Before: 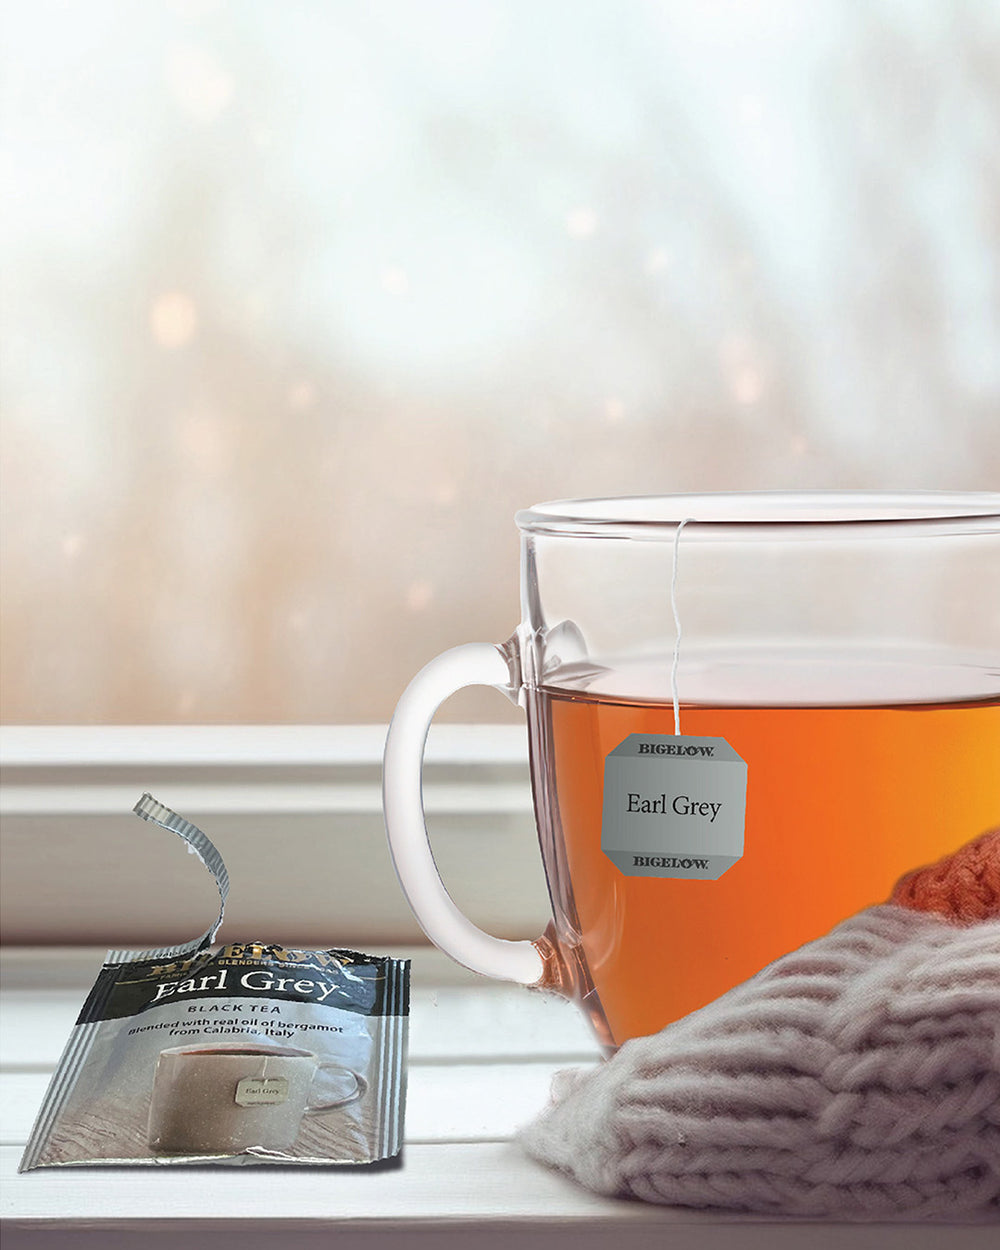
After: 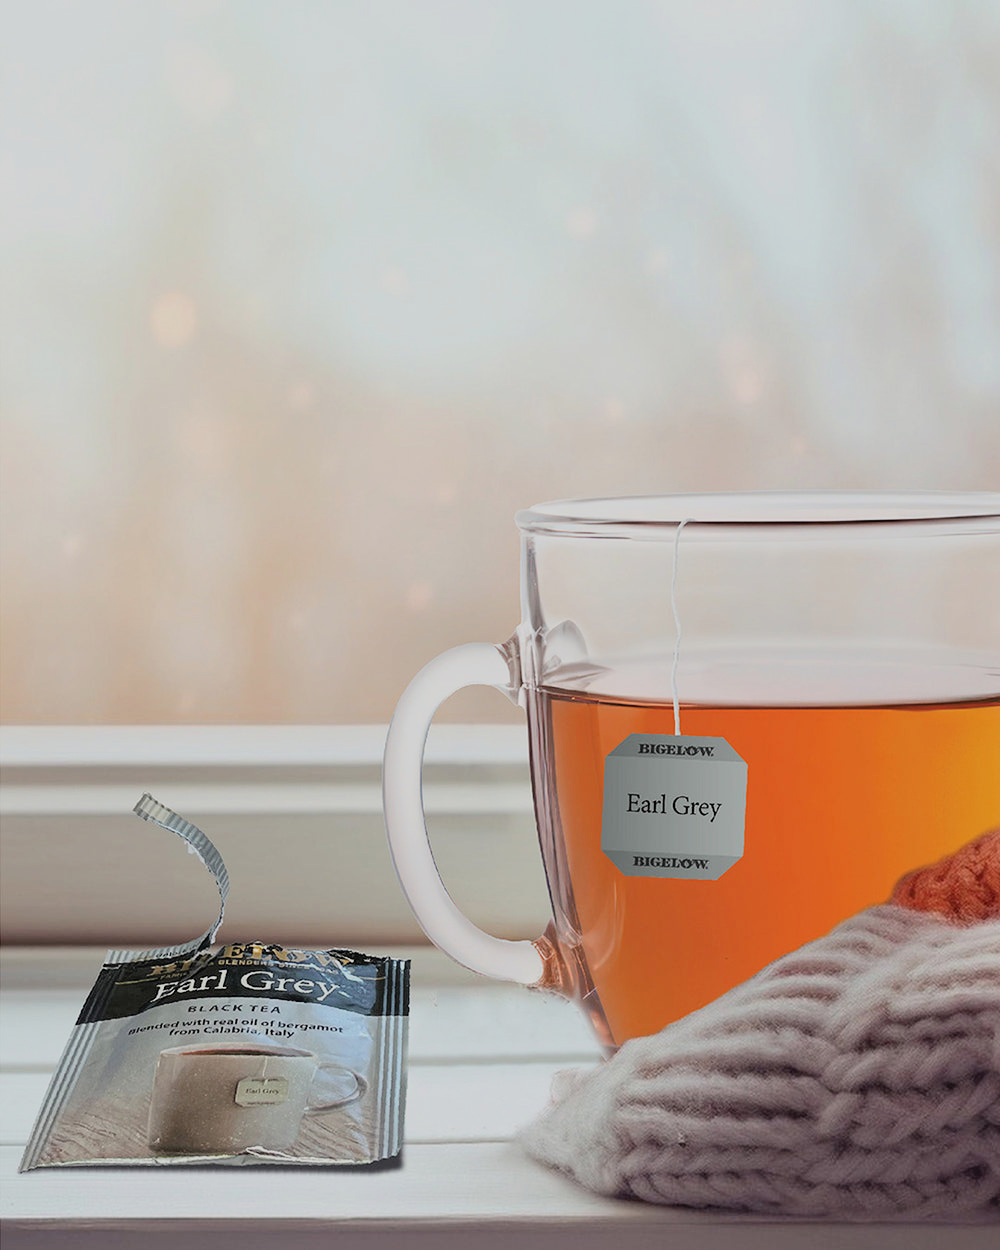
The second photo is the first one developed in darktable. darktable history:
filmic rgb: black relative exposure -7.65 EV, white relative exposure 4.56 EV, hardness 3.61, color science v6 (2022)
shadows and highlights: shadows 62.66, white point adjustment 0.37, highlights -34.44, compress 83.82%
